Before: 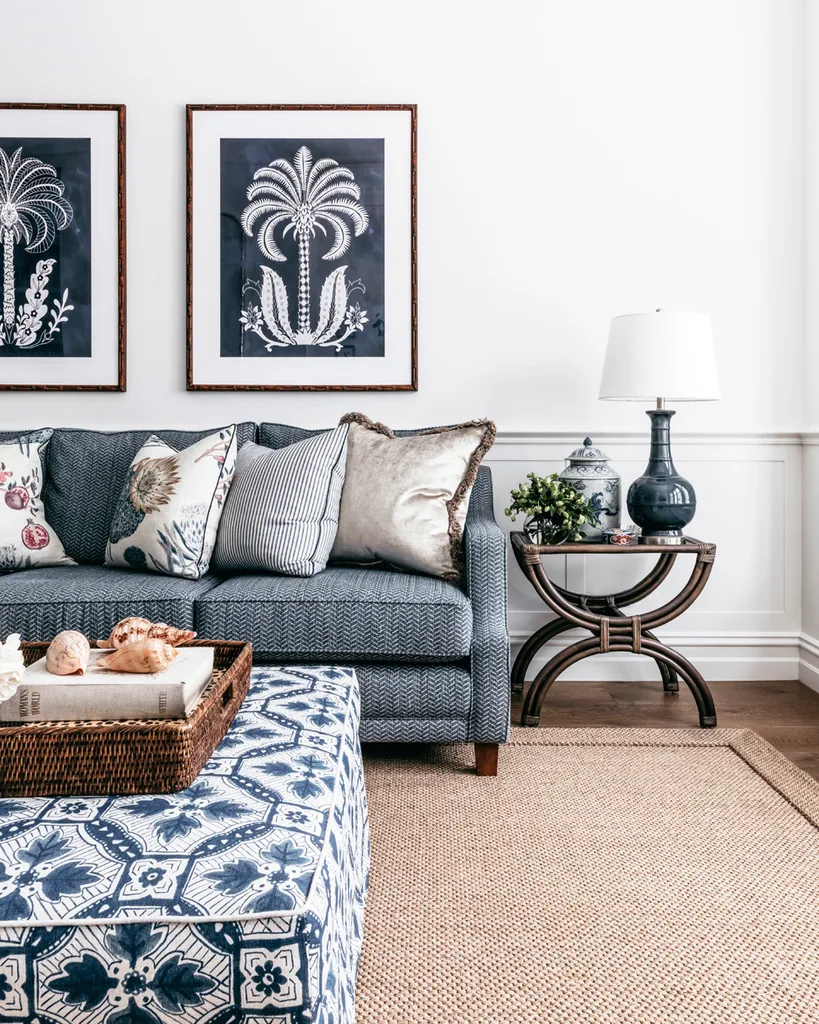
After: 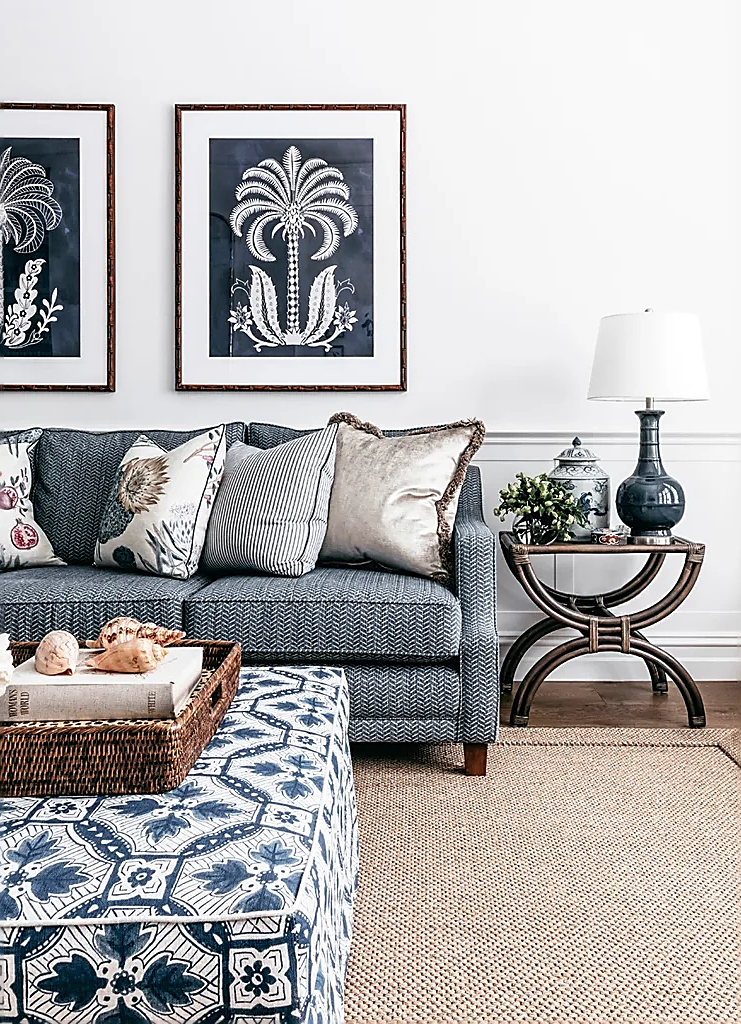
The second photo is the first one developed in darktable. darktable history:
crop and rotate: left 1.374%, right 8.126%
sharpen: radius 1.405, amount 1.233, threshold 0.729
